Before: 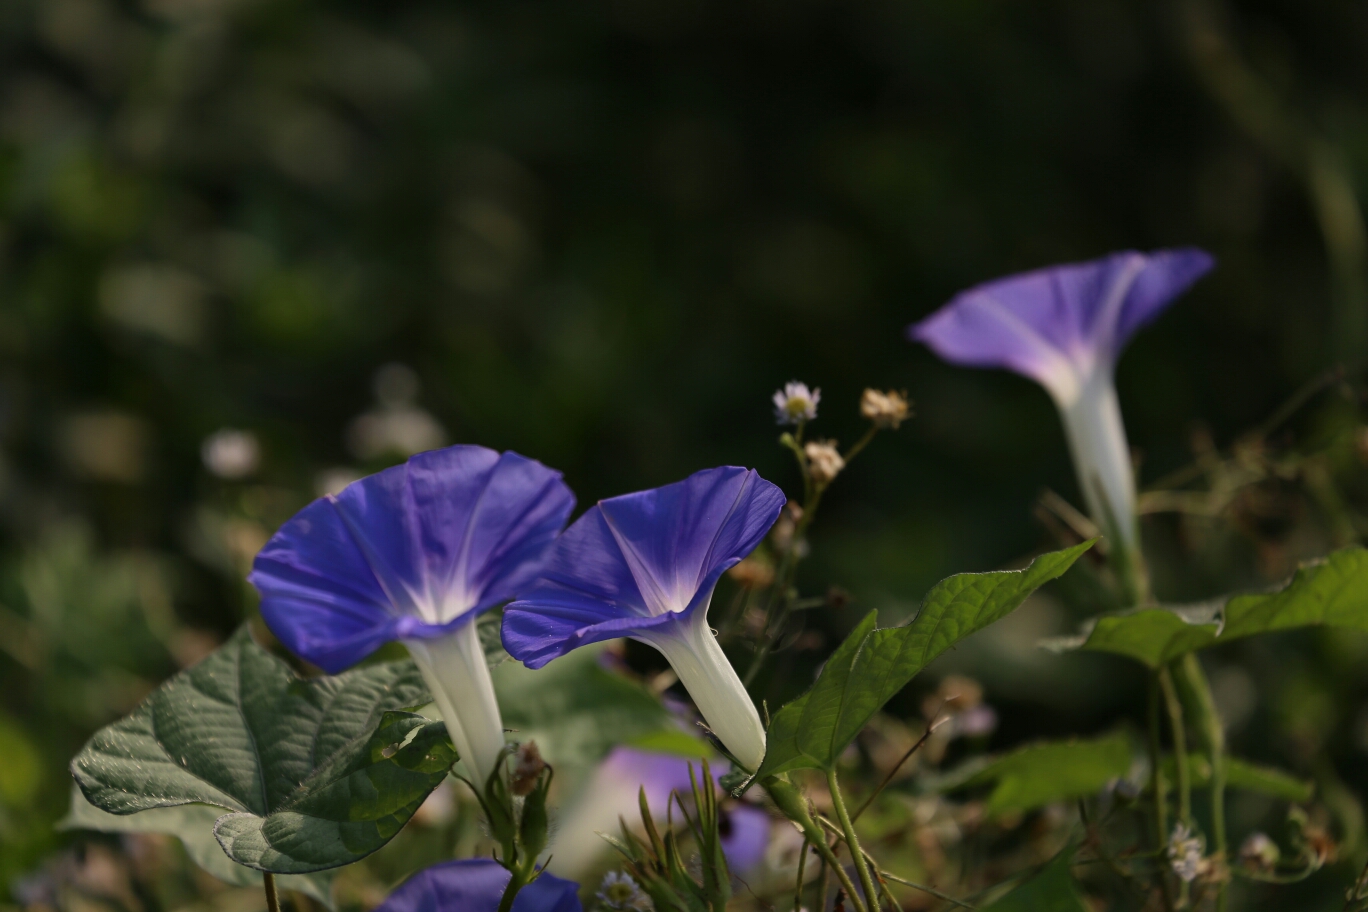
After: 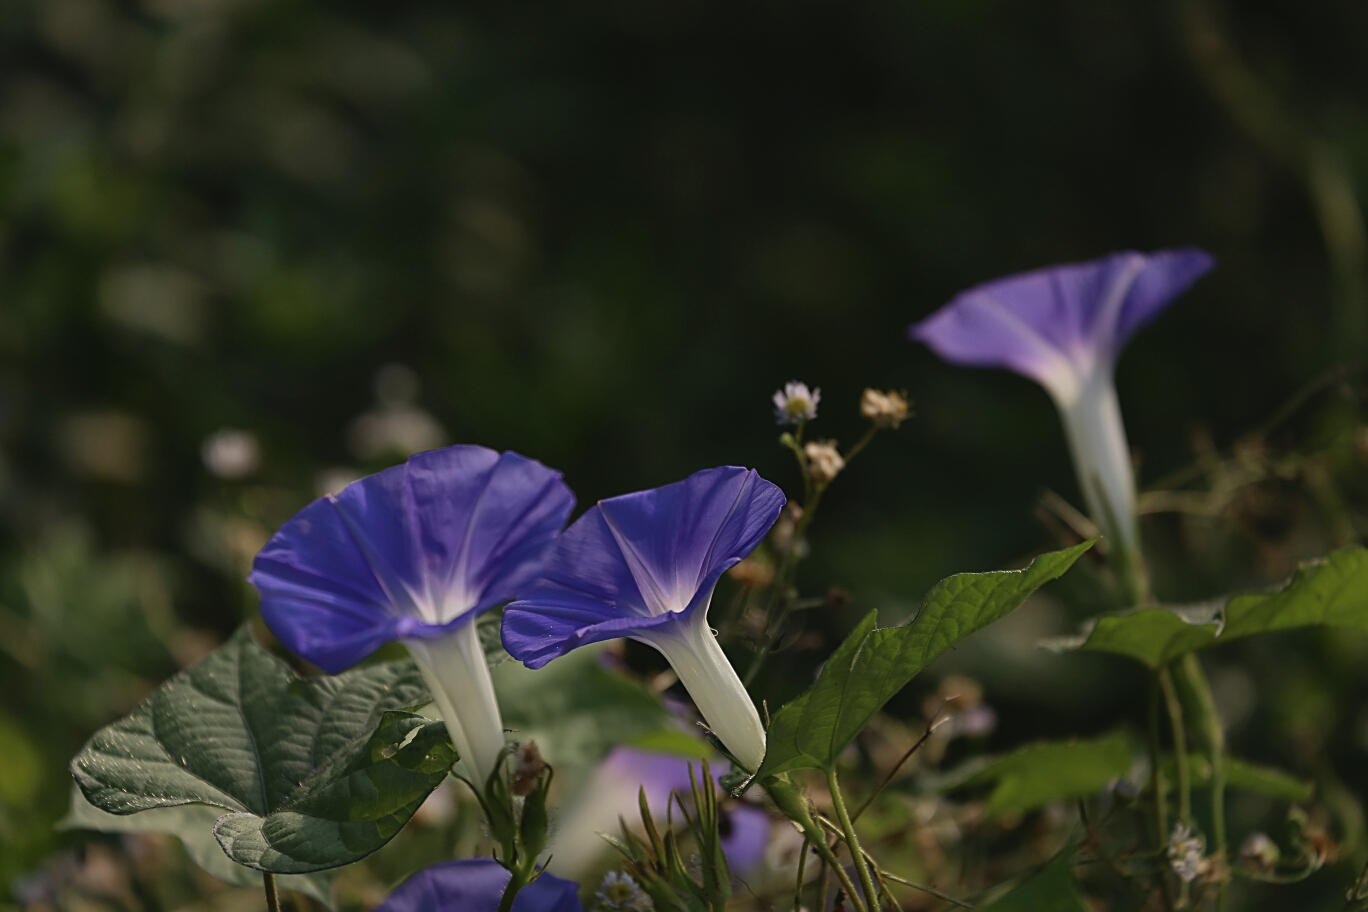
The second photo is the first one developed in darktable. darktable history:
sharpen: on, module defaults
contrast brightness saturation: contrast -0.08, brightness -0.04, saturation -0.11
color balance rgb: global vibrance -1%, saturation formula JzAzBz (2021)
